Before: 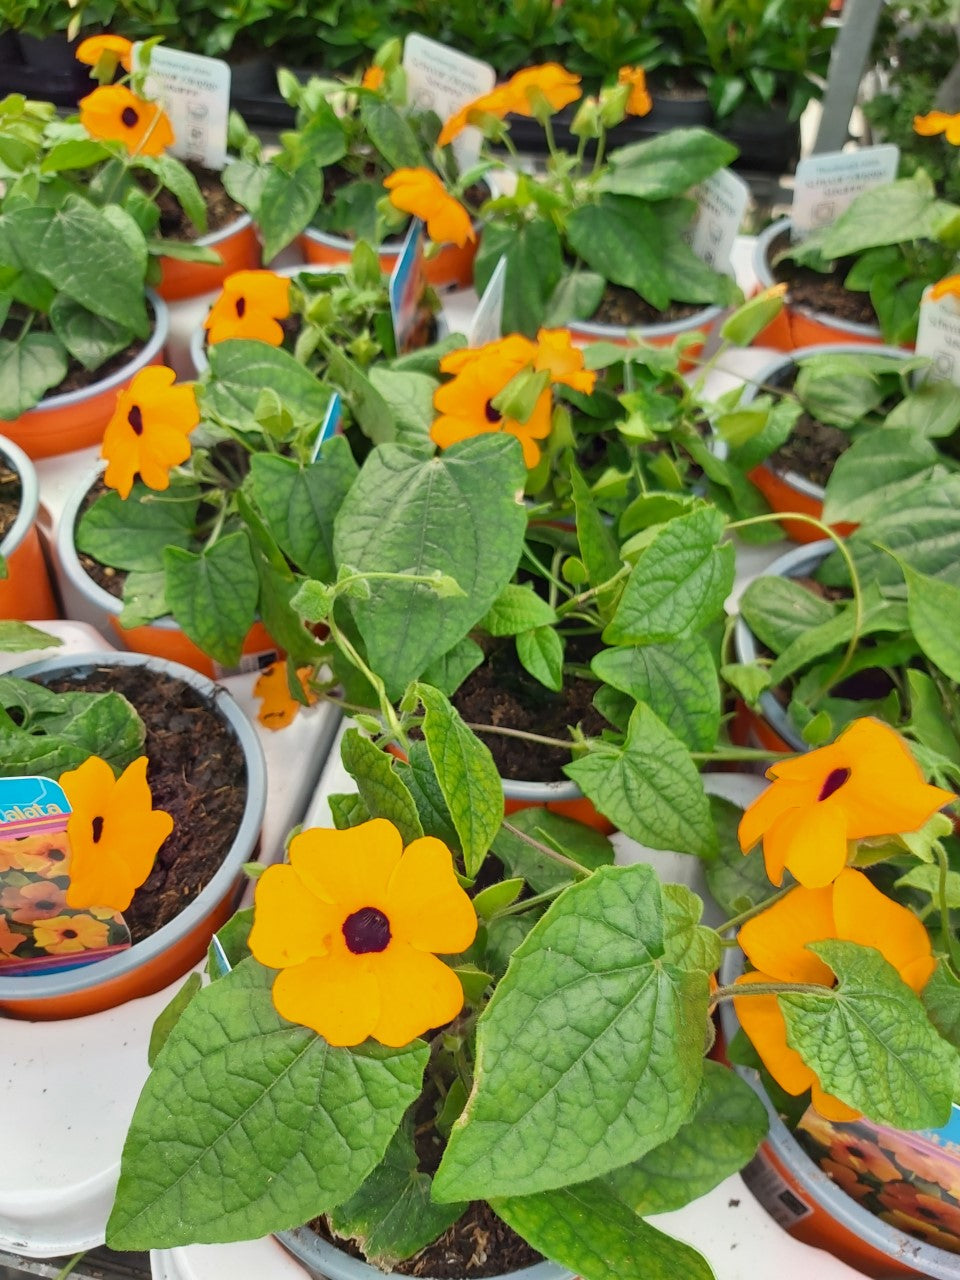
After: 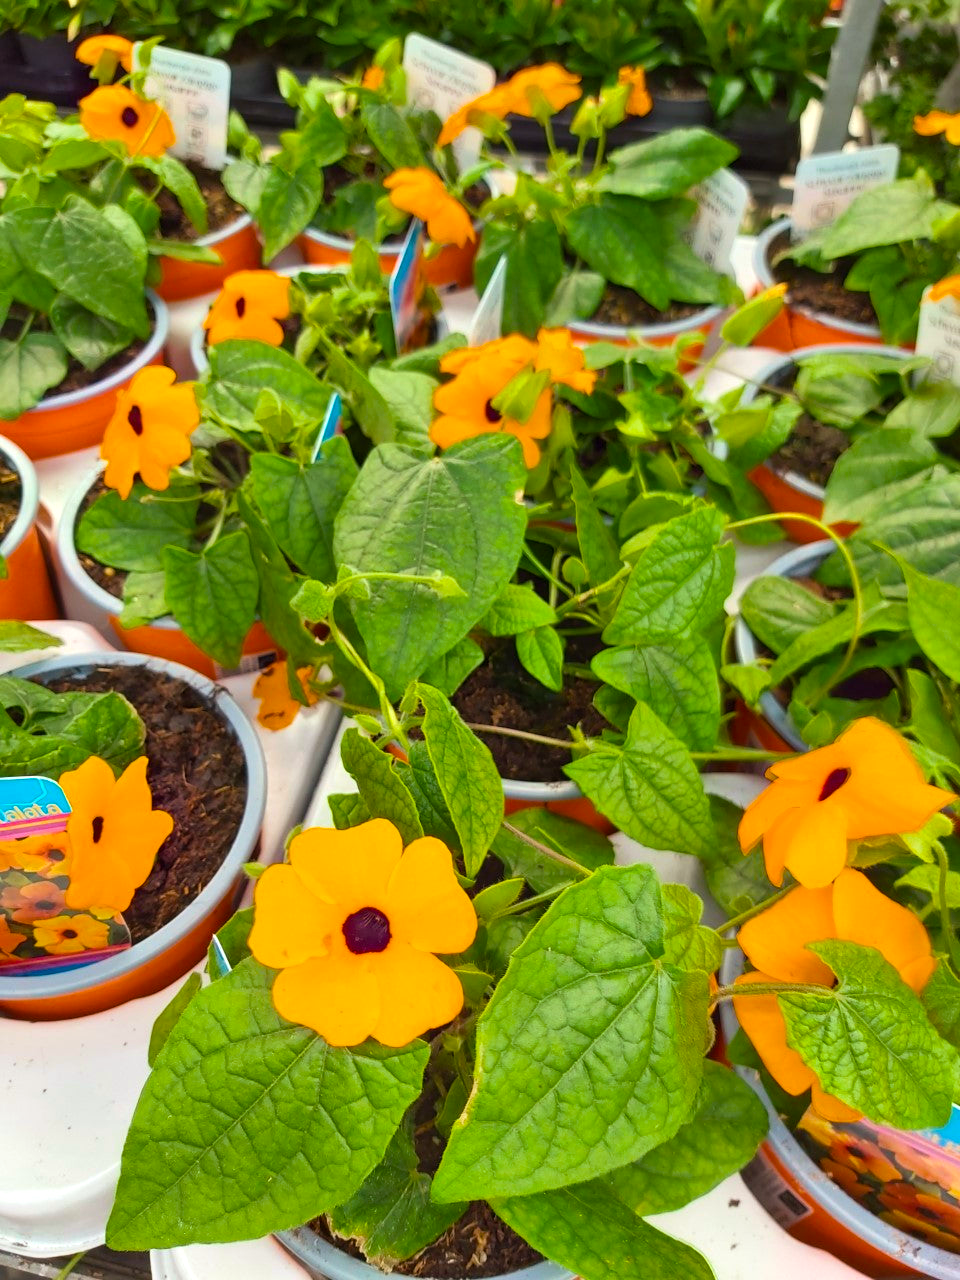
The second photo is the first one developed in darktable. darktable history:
color balance rgb: shadows lift › chroma 2.005%, shadows lift › hue 185.26°, power › chroma 1.043%, power › hue 27.12°, highlights gain › luminance 17.44%, perceptual saturation grading › global saturation 30.911%, global vibrance 20%
velvia: strength 8.59%
